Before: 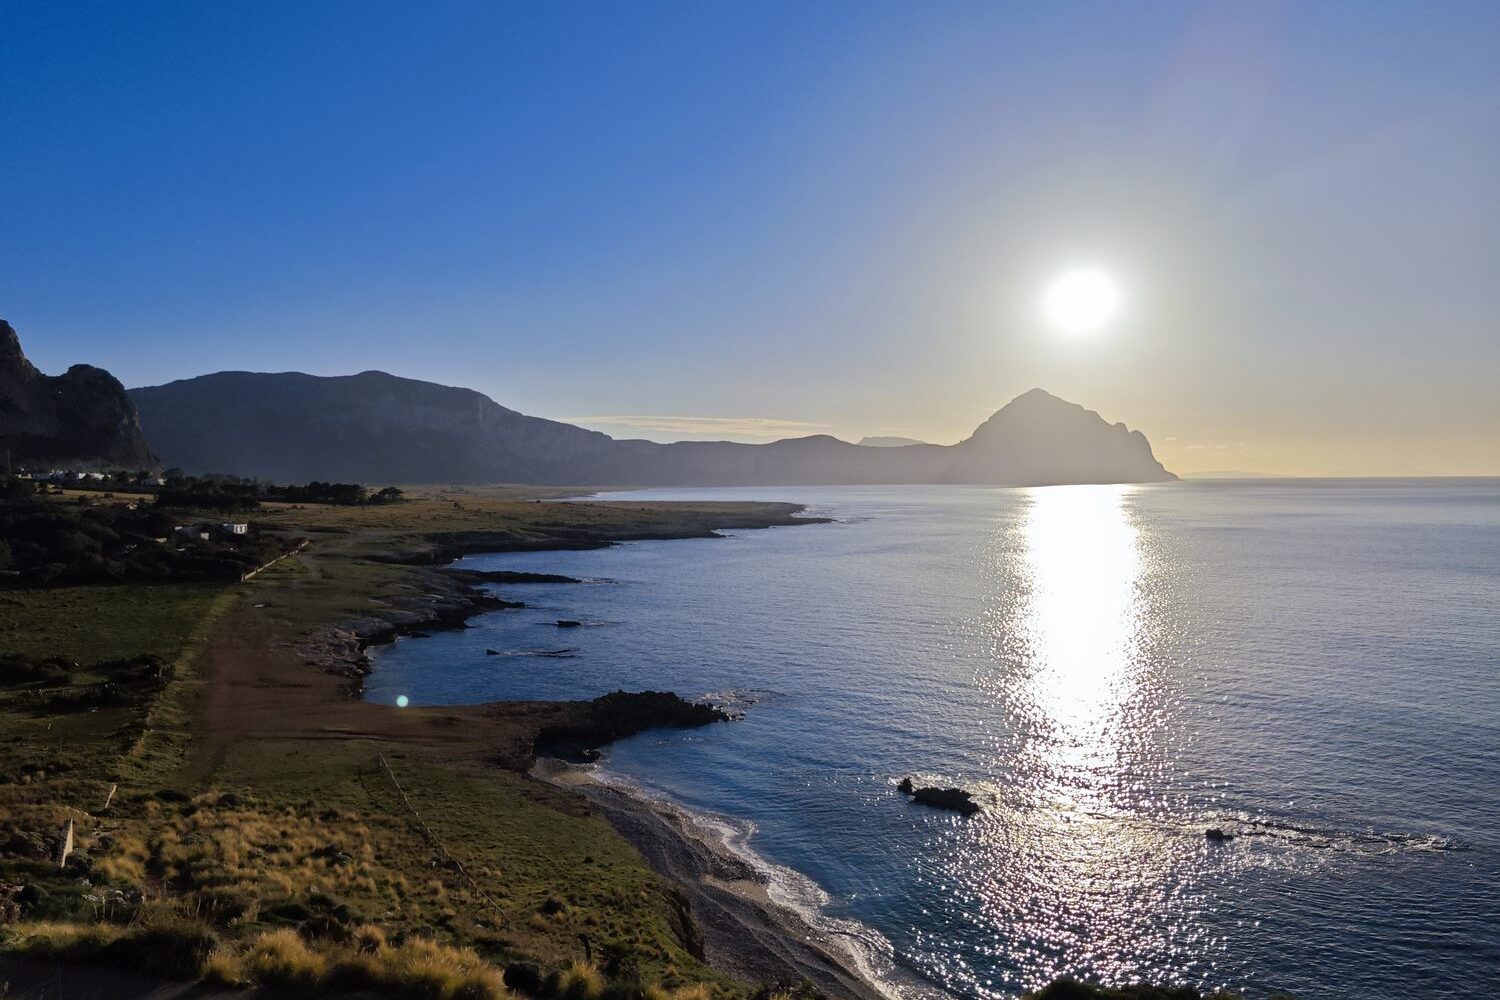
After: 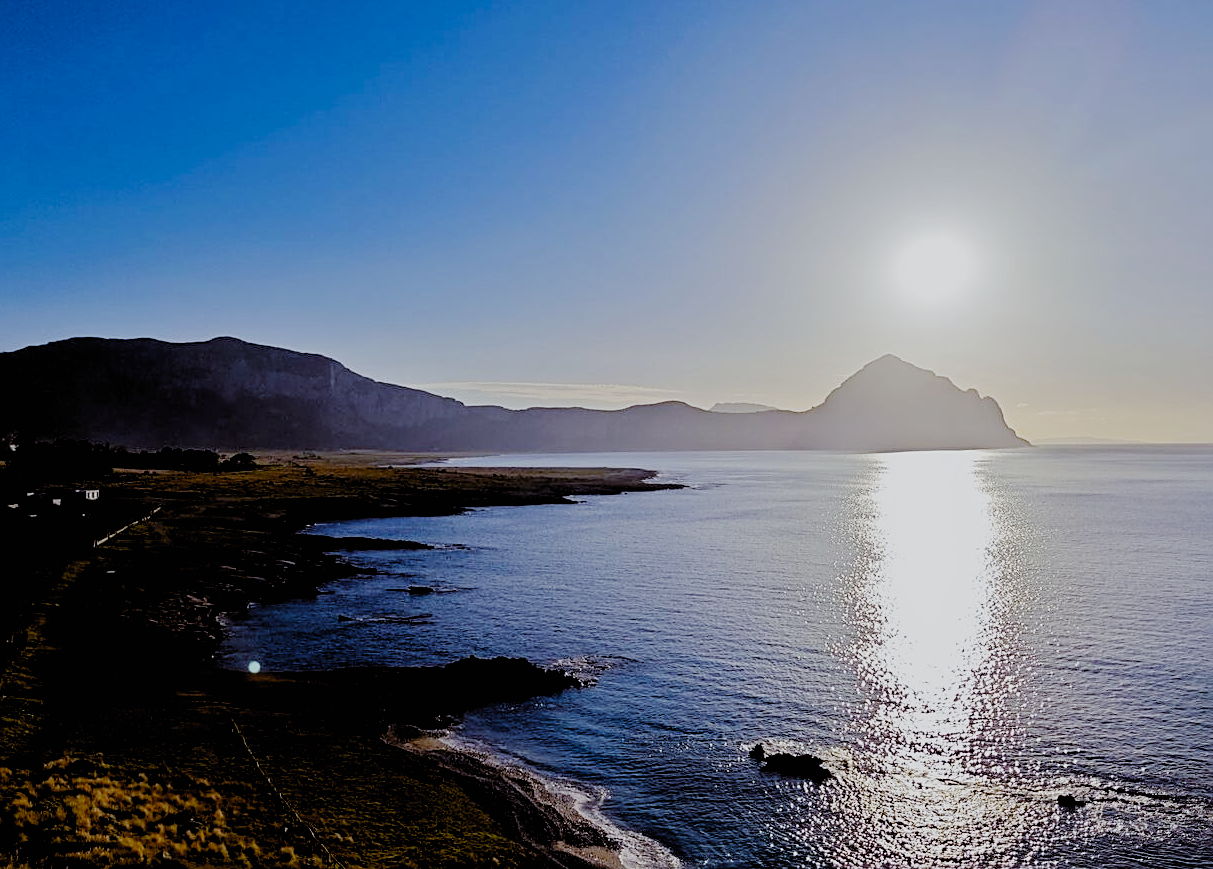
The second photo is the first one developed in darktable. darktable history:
crop: left 9.929%, top 3.475%, right 9.188%, bottom 9.529%
color balance: lift [1, 1.015, 1.004, 0.985], gamma [1, 0.958, 0.971, 1.042], gain [1, 0.956, 0.977, 1.044]
filmic rgb: black relative exposure -2.85 EV, white relative exposure 4.56 EV, hardness 1.77, contrast 1.25, preserve chrominance no, color science v5 (2021)
sharpen: on, module defaults
